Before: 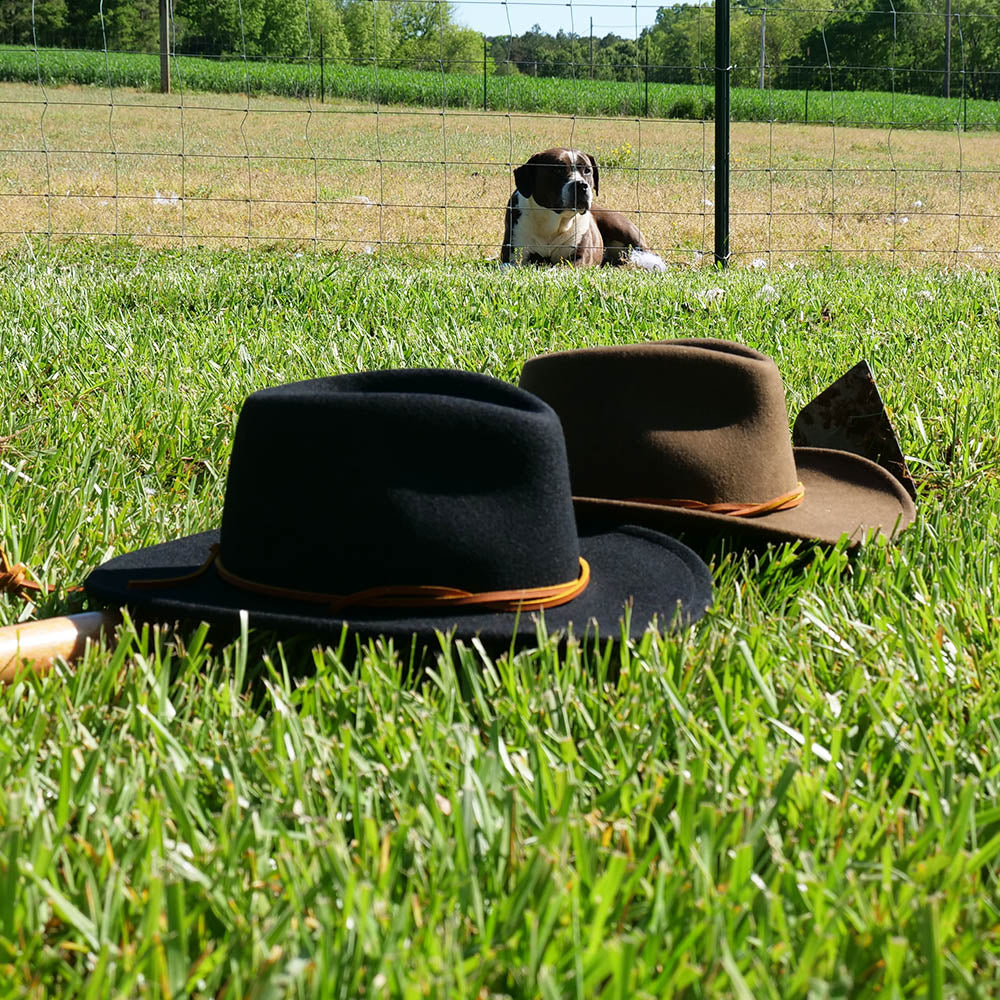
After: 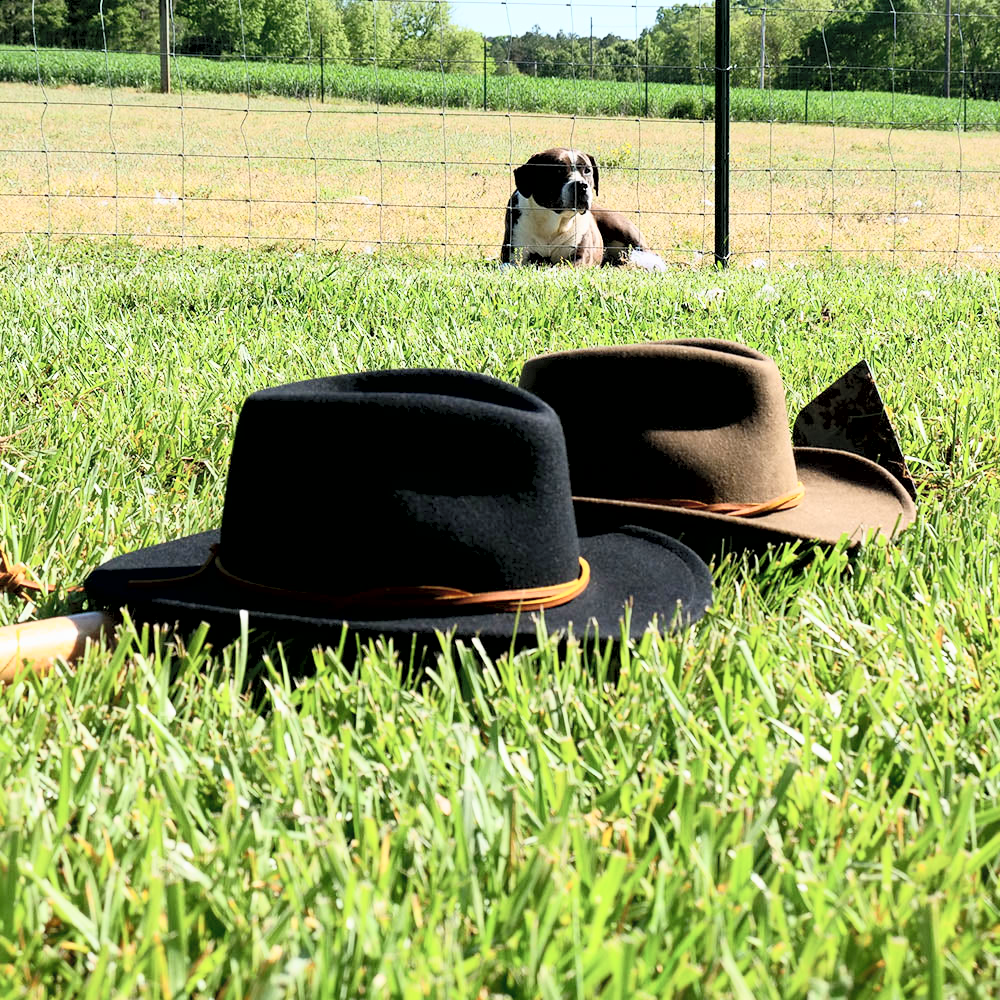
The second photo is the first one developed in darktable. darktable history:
contrast brightness saturation: contrast 0.38, brightness 0.532
exposure: black level correction 0.006, exposure -0.222 EV, compensate highlight preservation false
